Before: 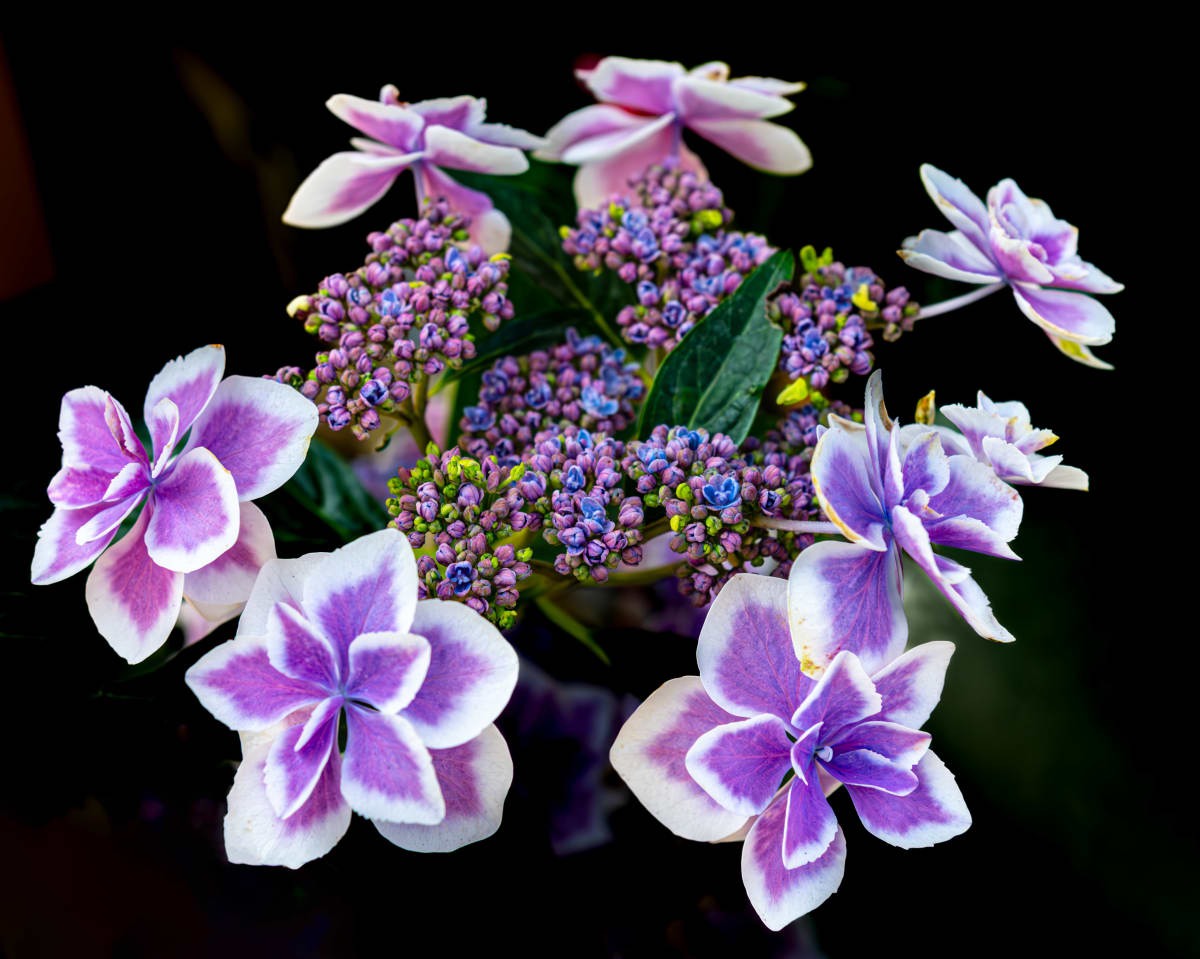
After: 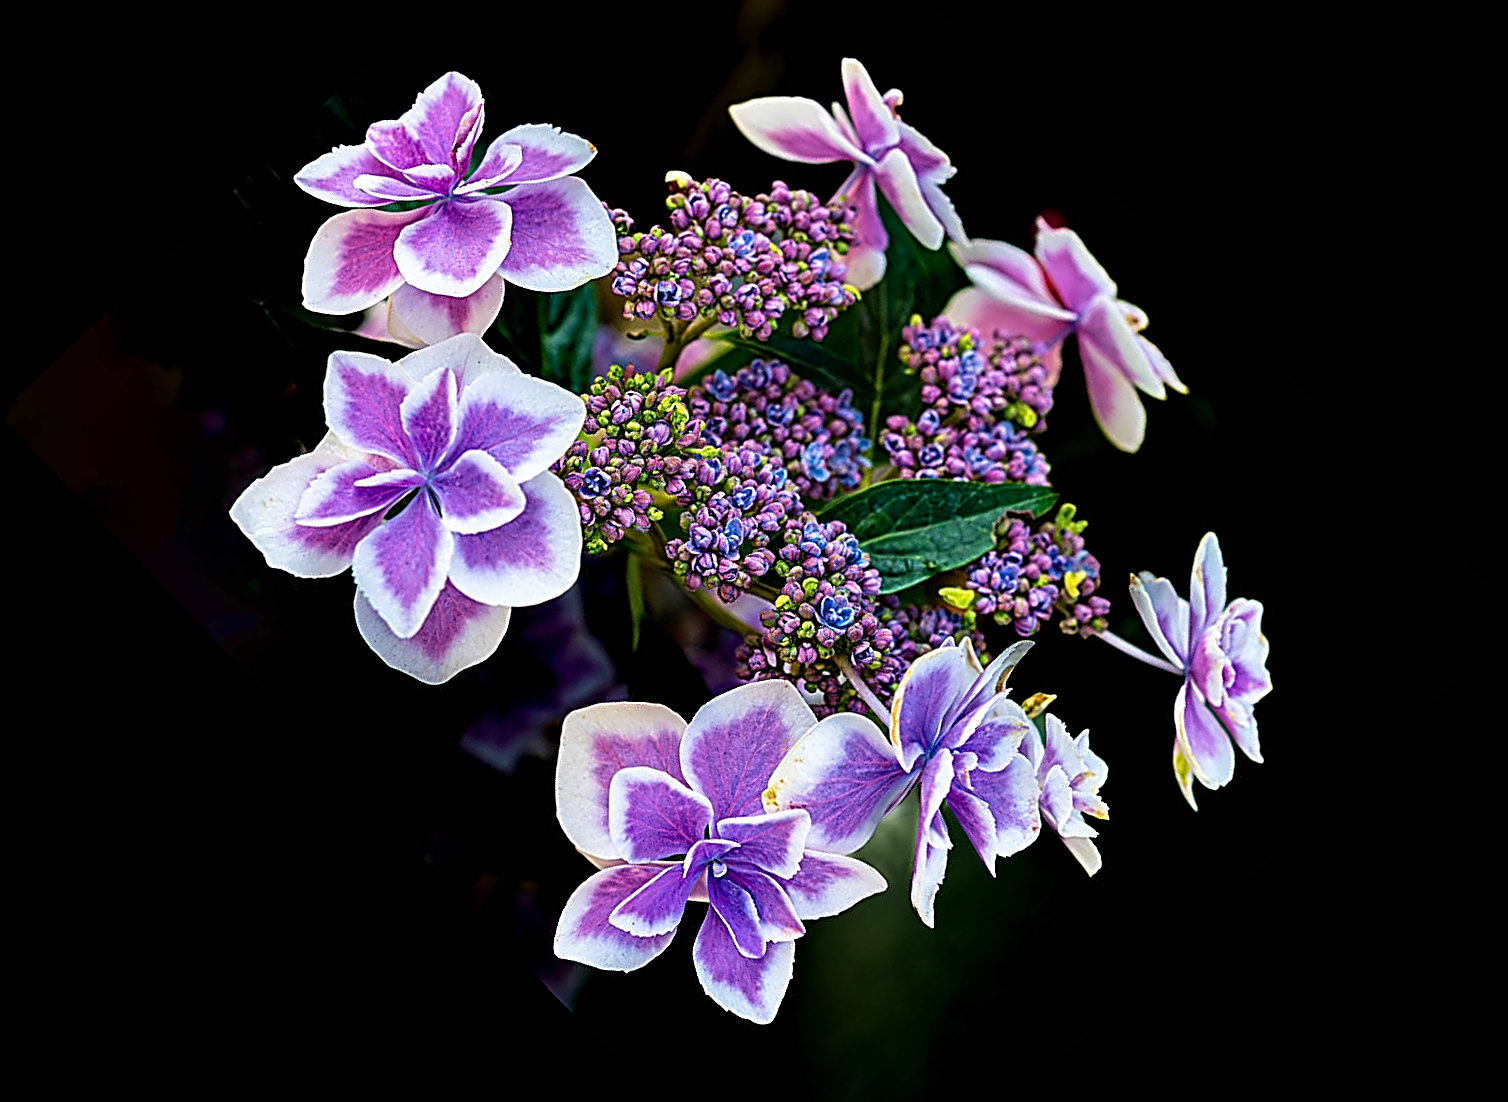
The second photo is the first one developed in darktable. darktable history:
crop and rotate: angle -46.26°, top 16.234%, right 0.912%, bottom 11.704%
velvia: strength 27%
sharpen: amount 1.861
